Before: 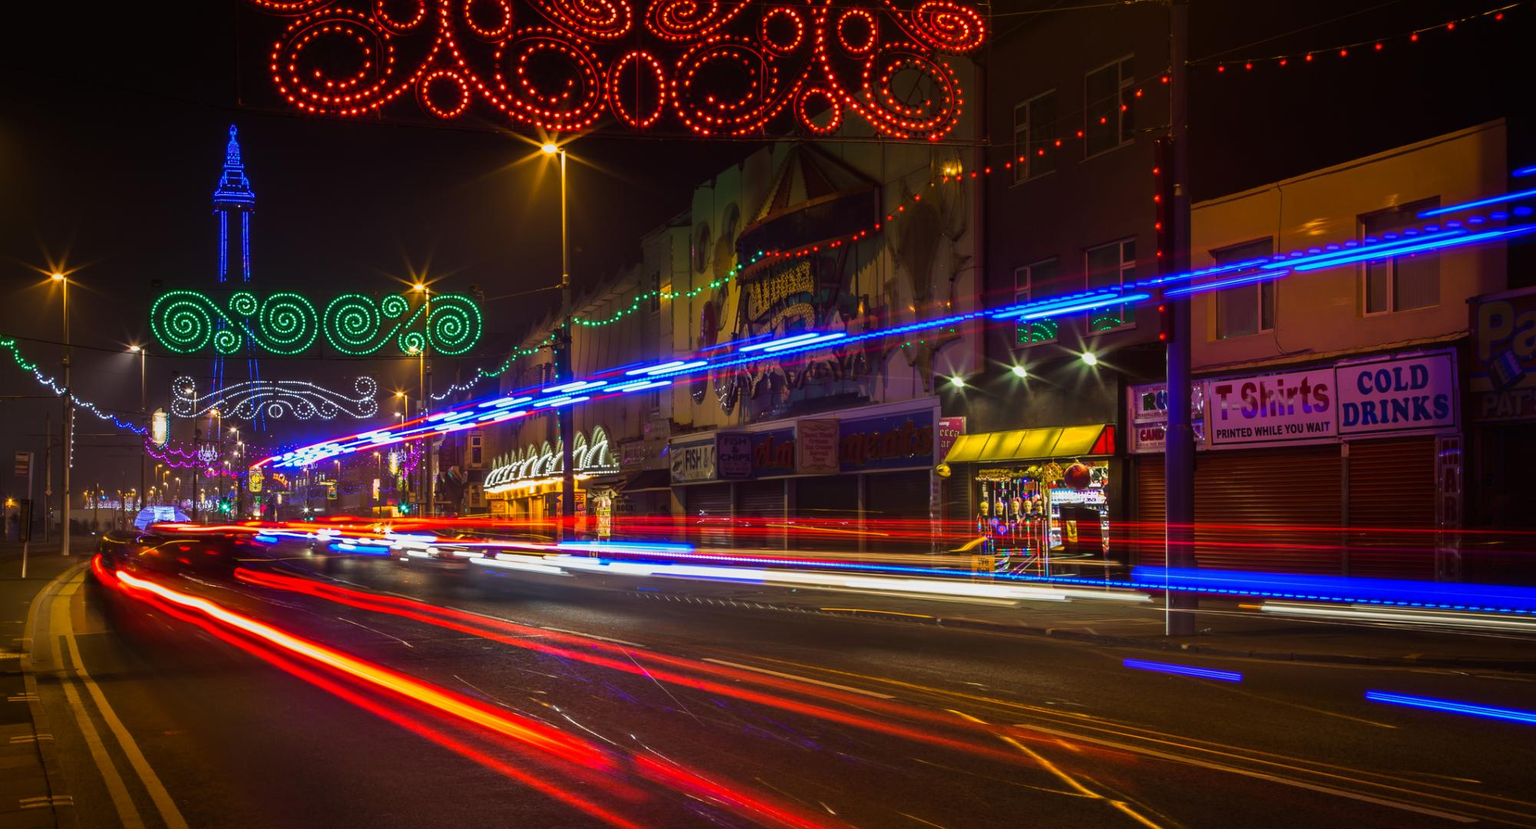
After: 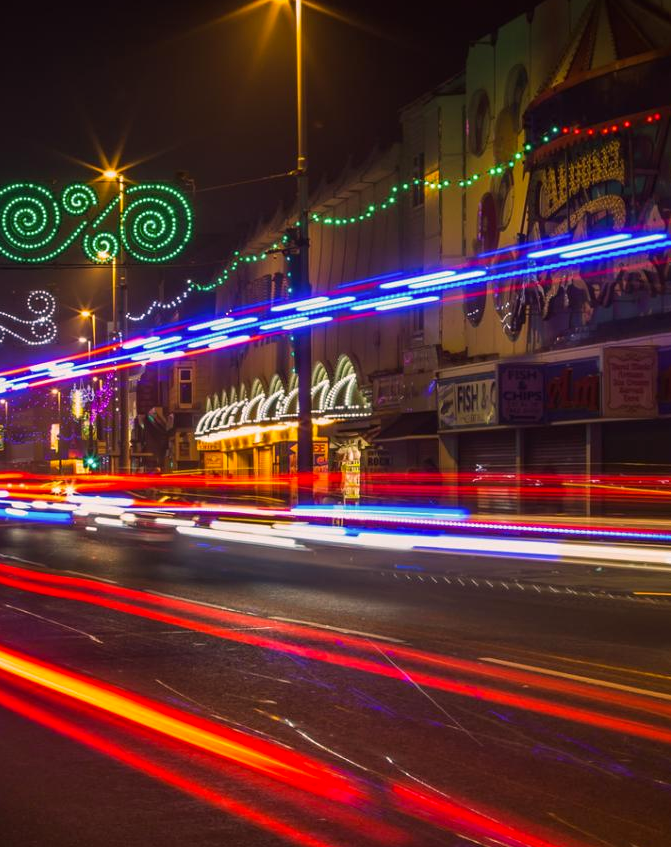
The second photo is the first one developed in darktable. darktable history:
crop and rotate: left 21.77%, top 18.528%, right 44.676%, bottom 2.997%
color correction: highlights a* 5.81, highlights b* 4.84
